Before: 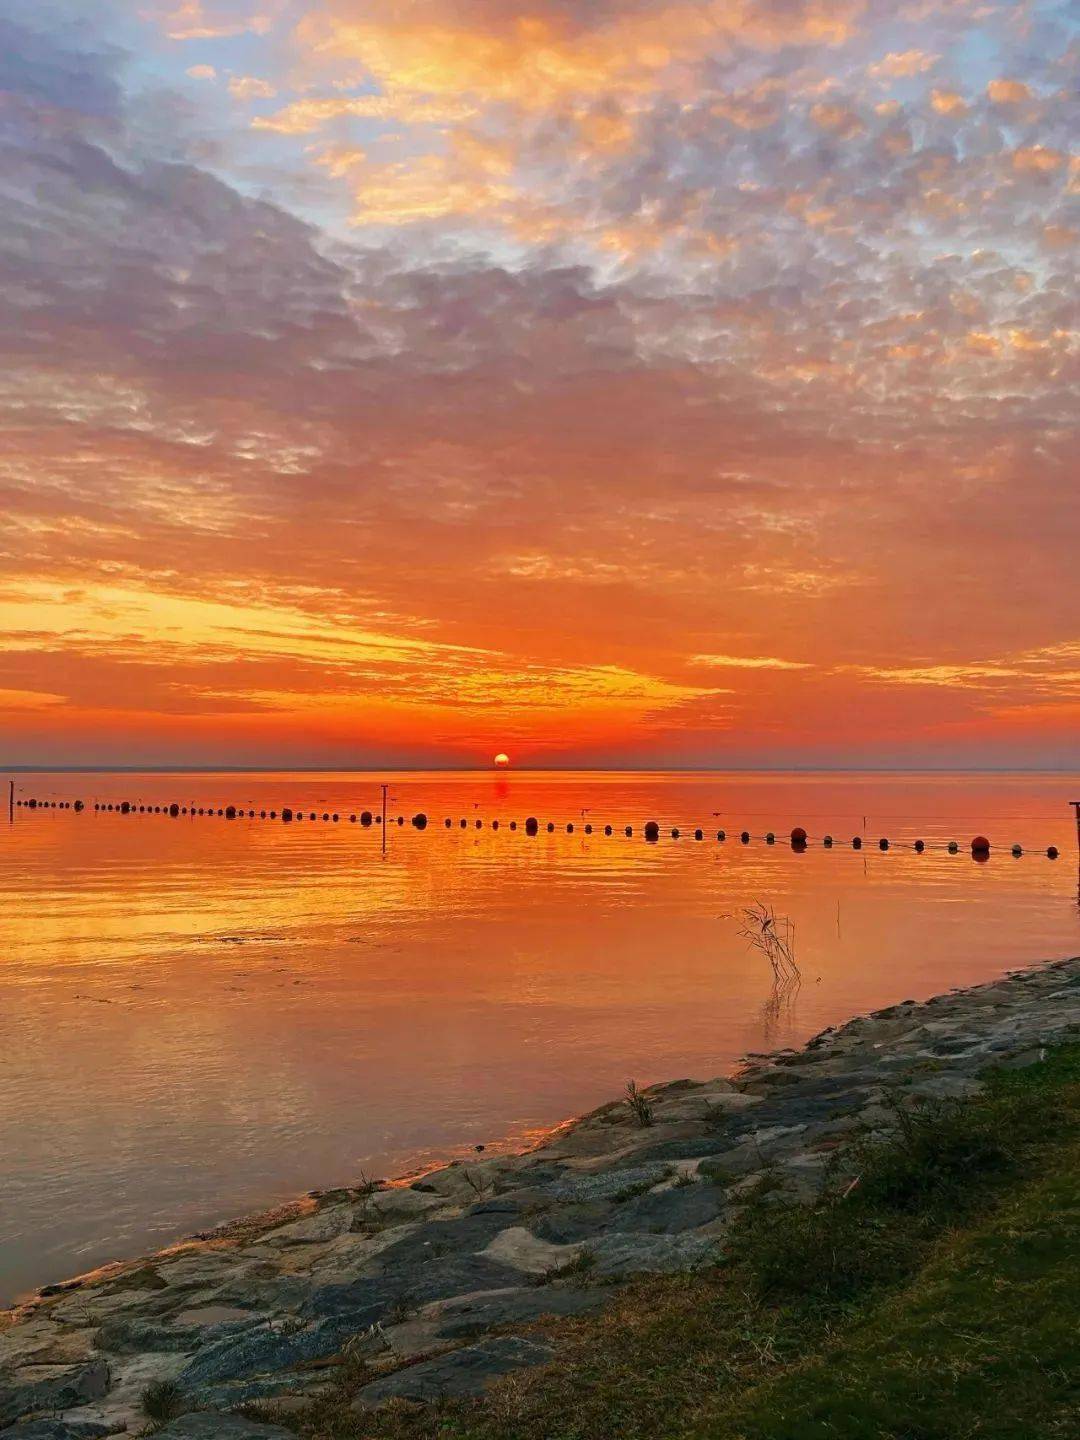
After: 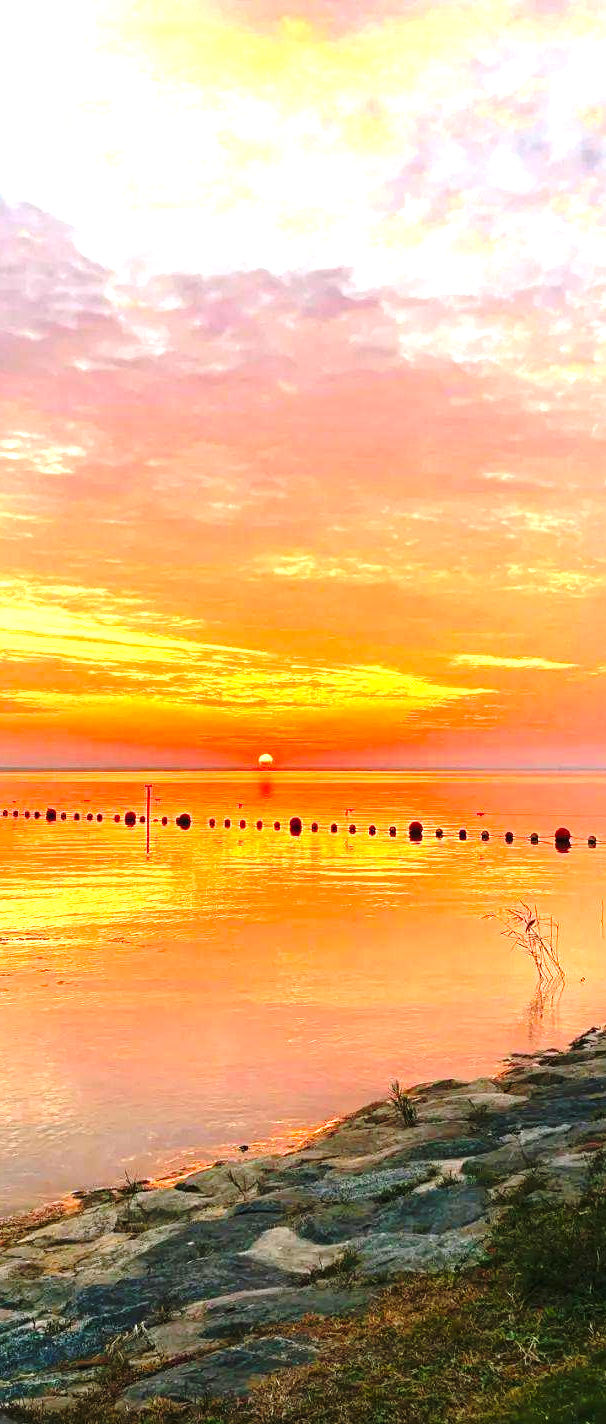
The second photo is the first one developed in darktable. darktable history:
base curve: curves: ch0 [(0, 0) (0.073, 0.04) (0.157, 0.139) (0.492, 0.492) (0.758, 0.758) (1, 1)], preserve colors none
crop: left 21.857%, right 21.977%, bottom 0.006%
exposure: black level correction 0, exposure 1.63 EV, compensate exposure bias true, compensate highlight preservation false
